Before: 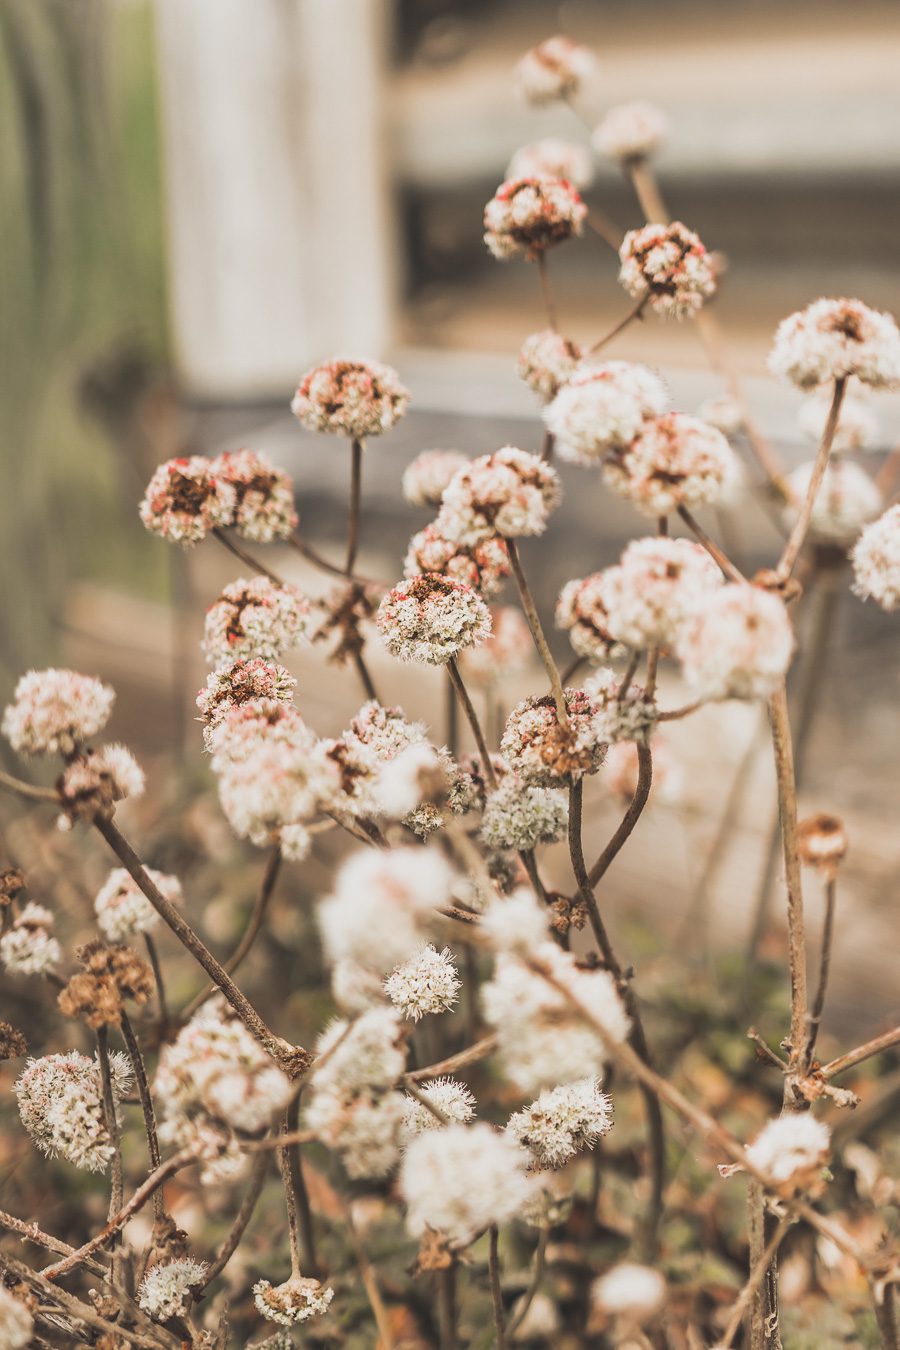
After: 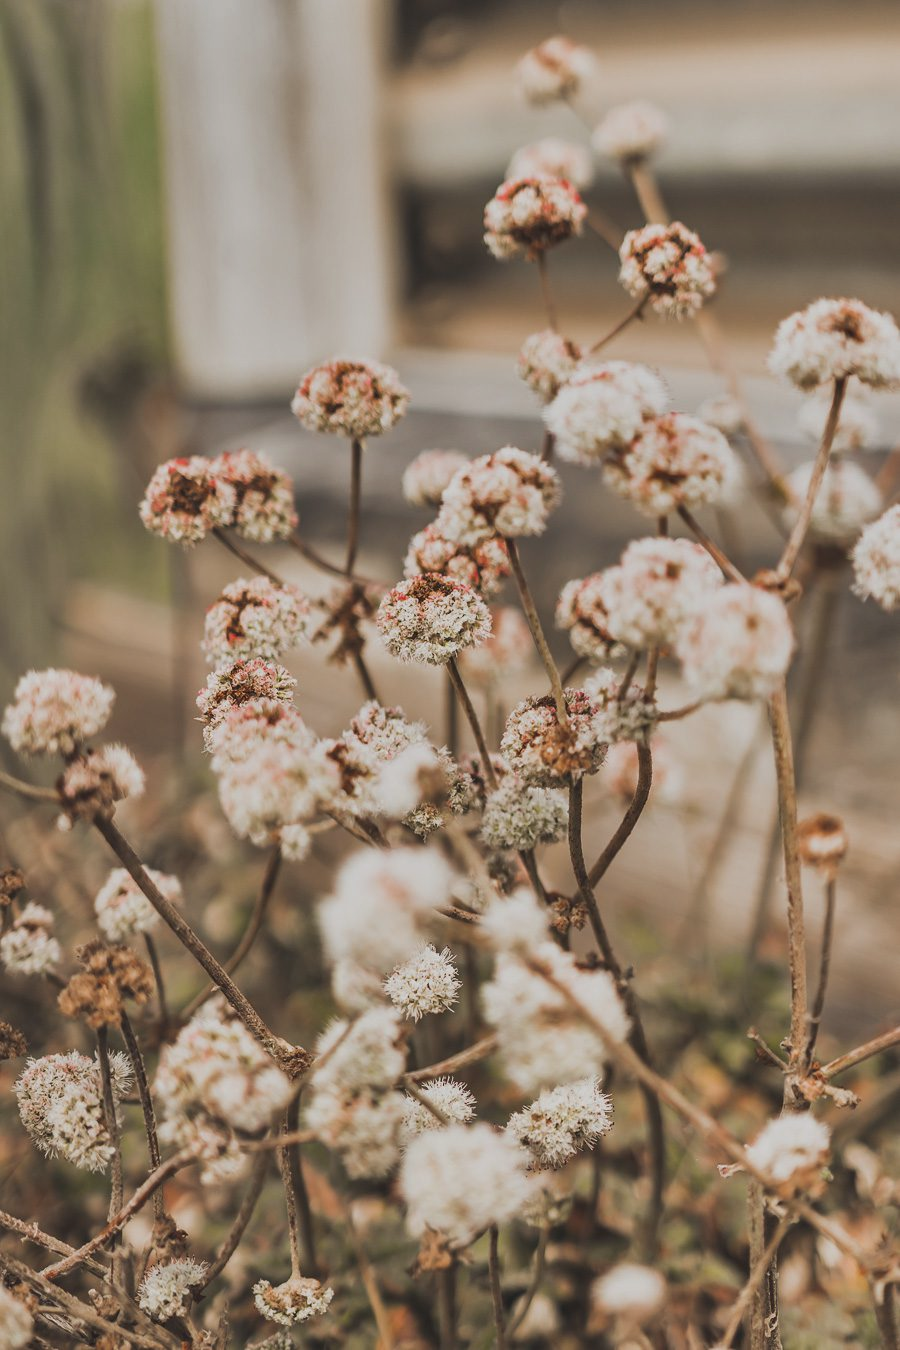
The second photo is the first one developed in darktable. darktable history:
exposure: exposure -0.343 EV, compensate highlight preservation false
shadows and highlights: shadows 24.73, highlights -78.59, soften with gaussian
